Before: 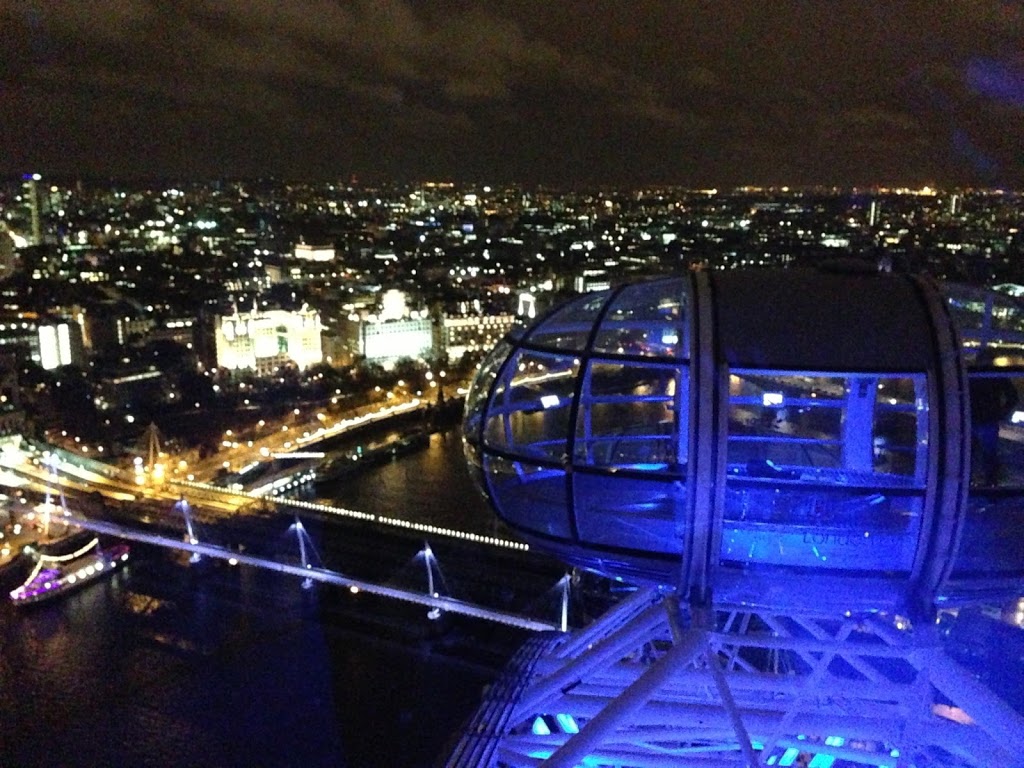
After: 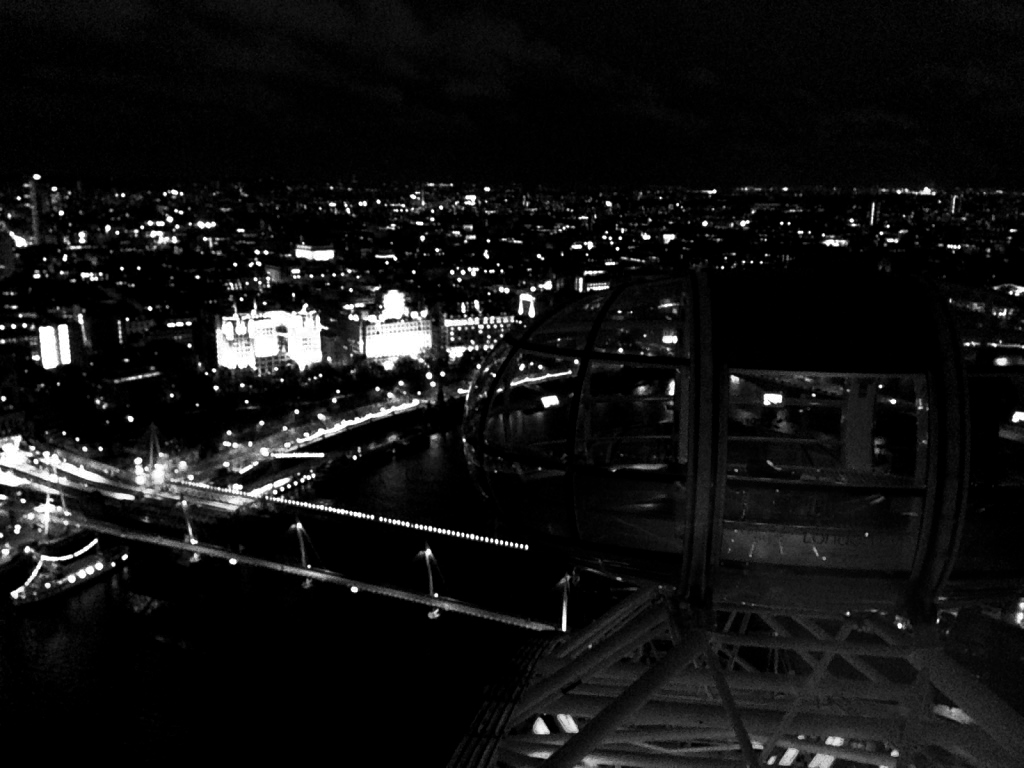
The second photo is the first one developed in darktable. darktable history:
contrast brightness saturation: contrast -0.03, brightness -0.59, saturation -1
color balance rgb: perceptual saturation grading › global saturation 20%, global vibrance 20%
exposure: black level correction 0.007, exposure 0.093 EV, compensate highlight preservation false
